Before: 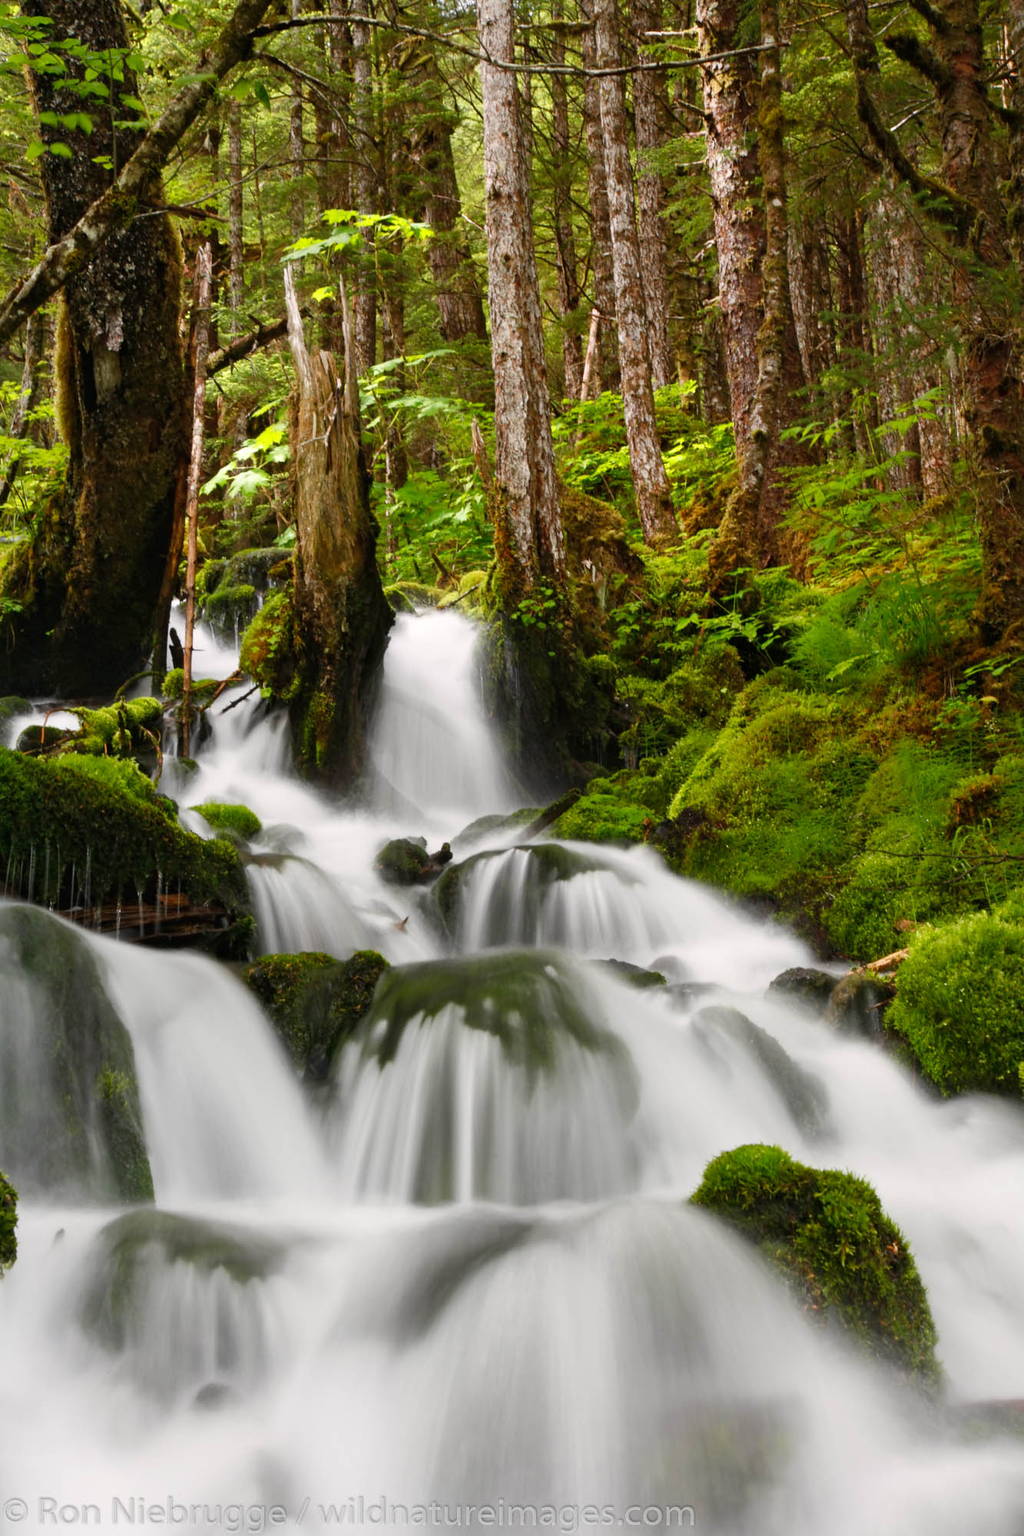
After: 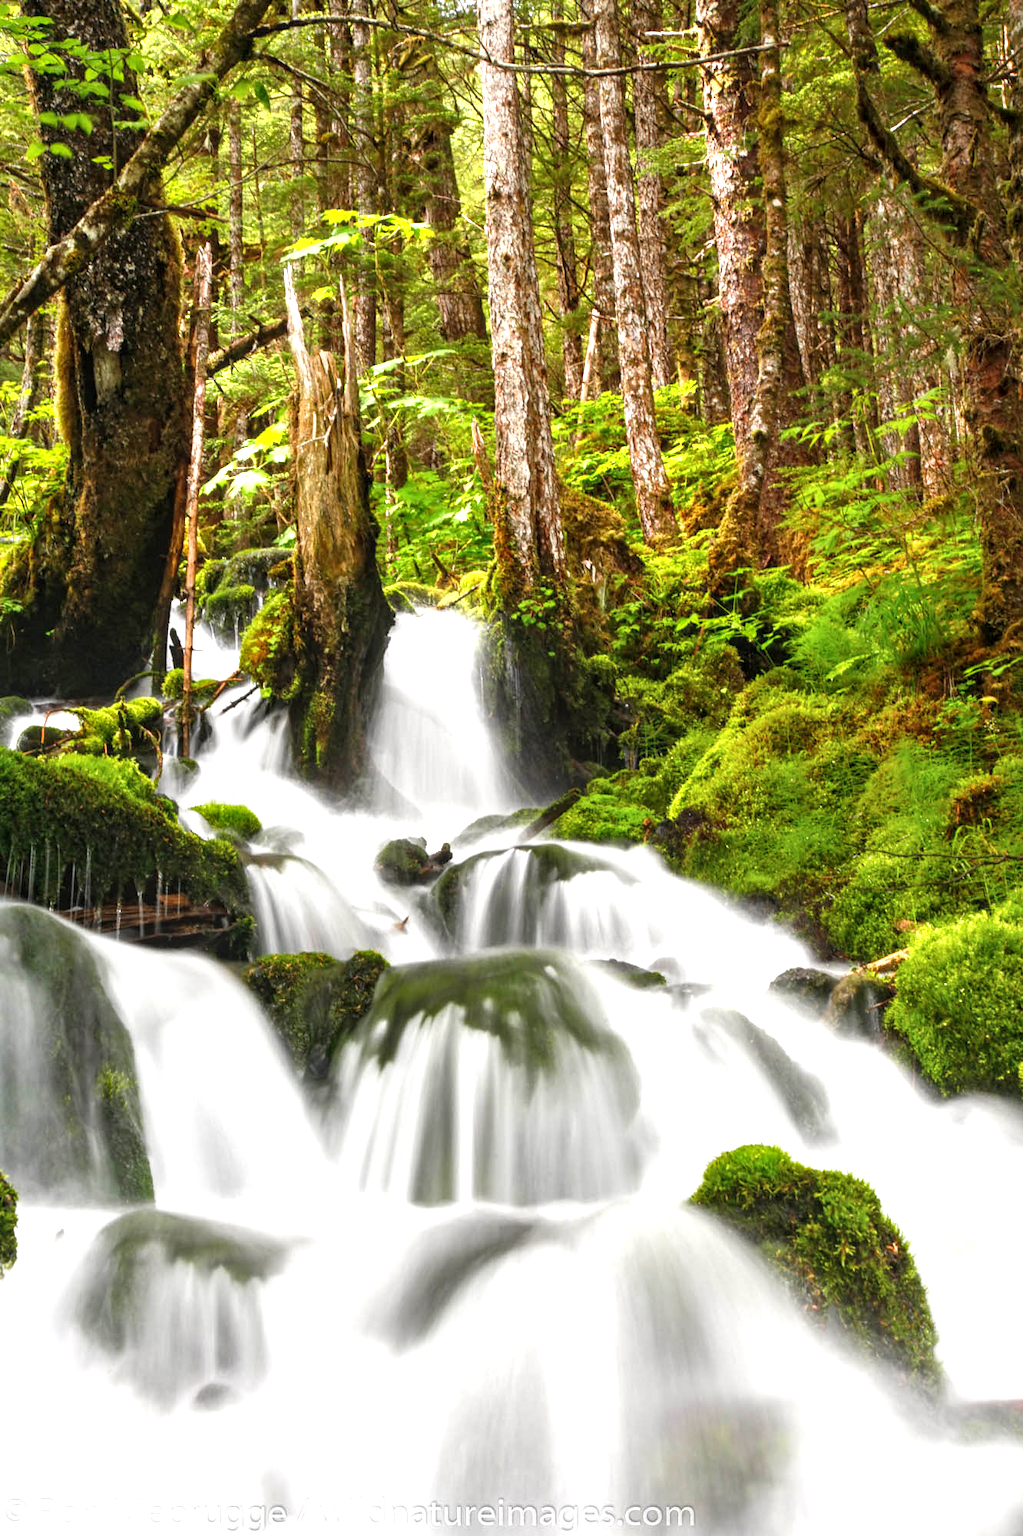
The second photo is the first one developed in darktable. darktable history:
exposure: black level correction 0, exposure 1 EV, compensate highlight preservation false
local contrast: on, module defaults
